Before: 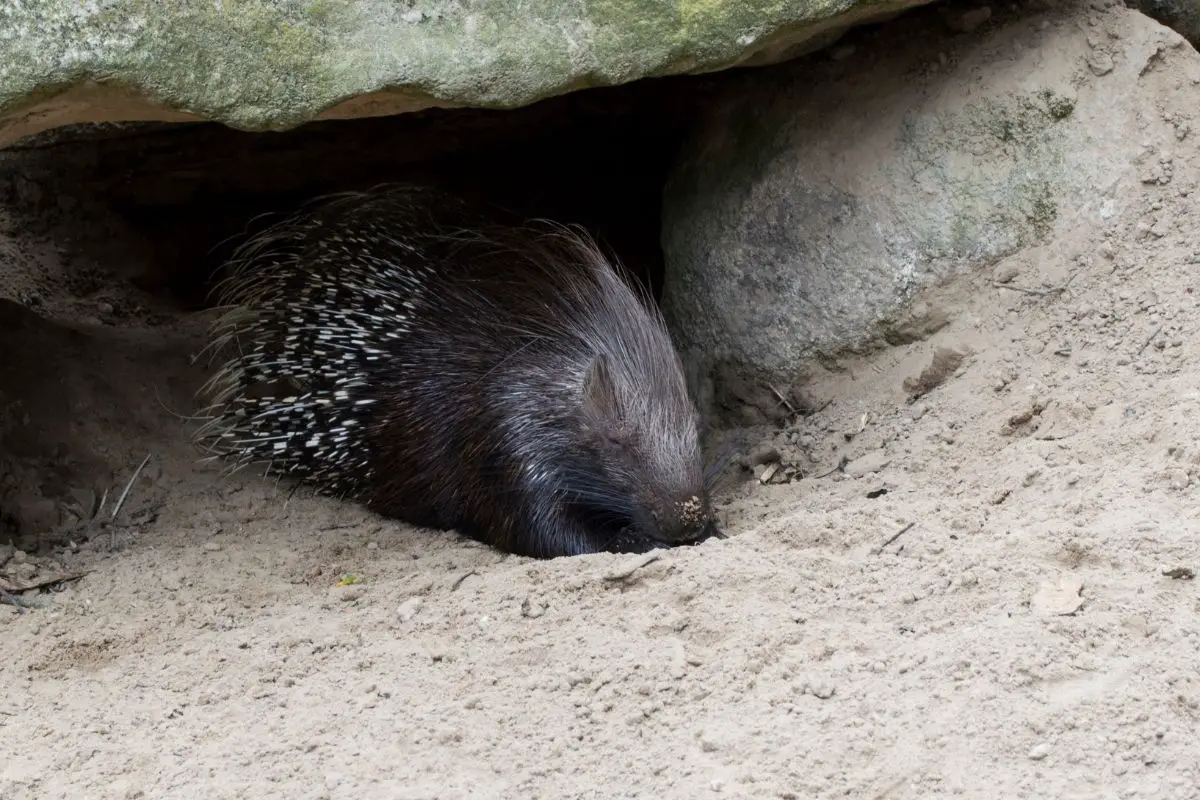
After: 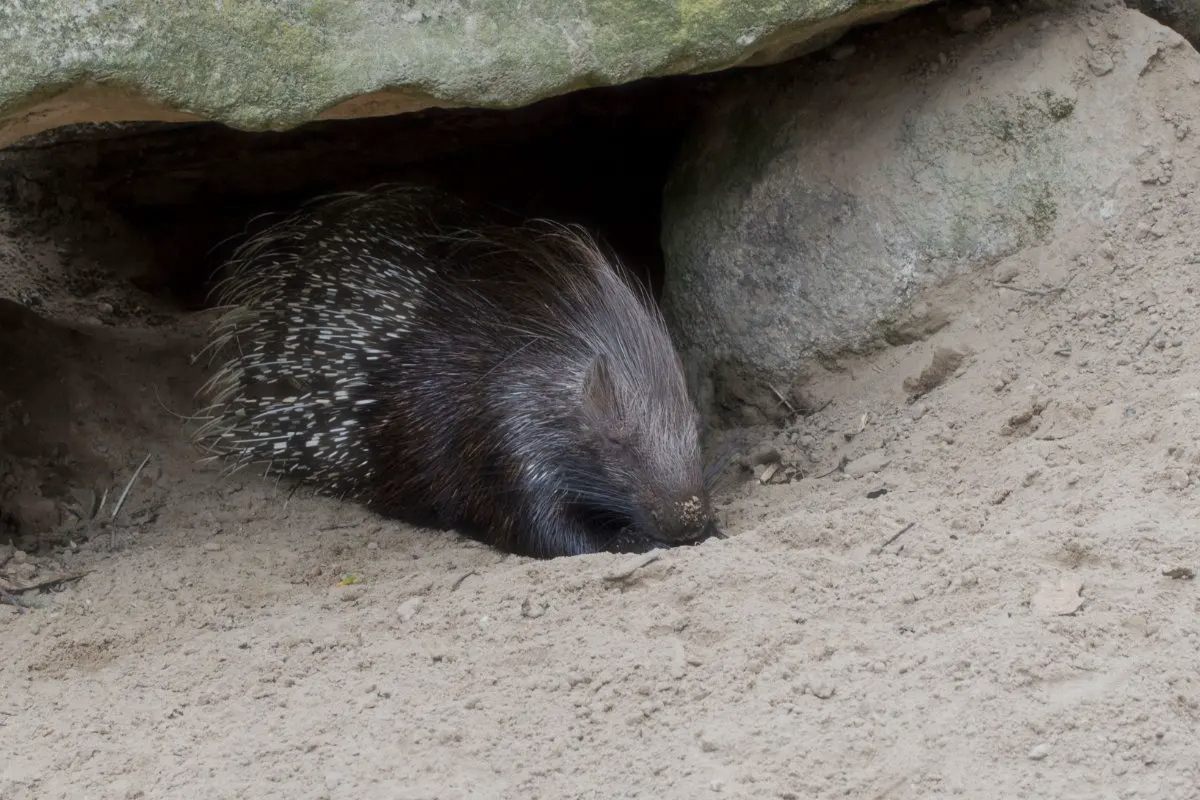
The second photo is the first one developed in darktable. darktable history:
tone equalizer: -8 EV 0.25 EV, -7 EV 0.417 EV, -6 EV 0.417 EV, -5 EV 0.25 EV, -3 EV -0.25 EV, -2 EV -0.417 EV, -1 EV -0.417 EV, +0 EV -0.25 EV, edges refinement/feathering 500, mask exposure compensation -1.57 EV, preserve details guided filter
haze removal: strength -0.1, adaptive false
